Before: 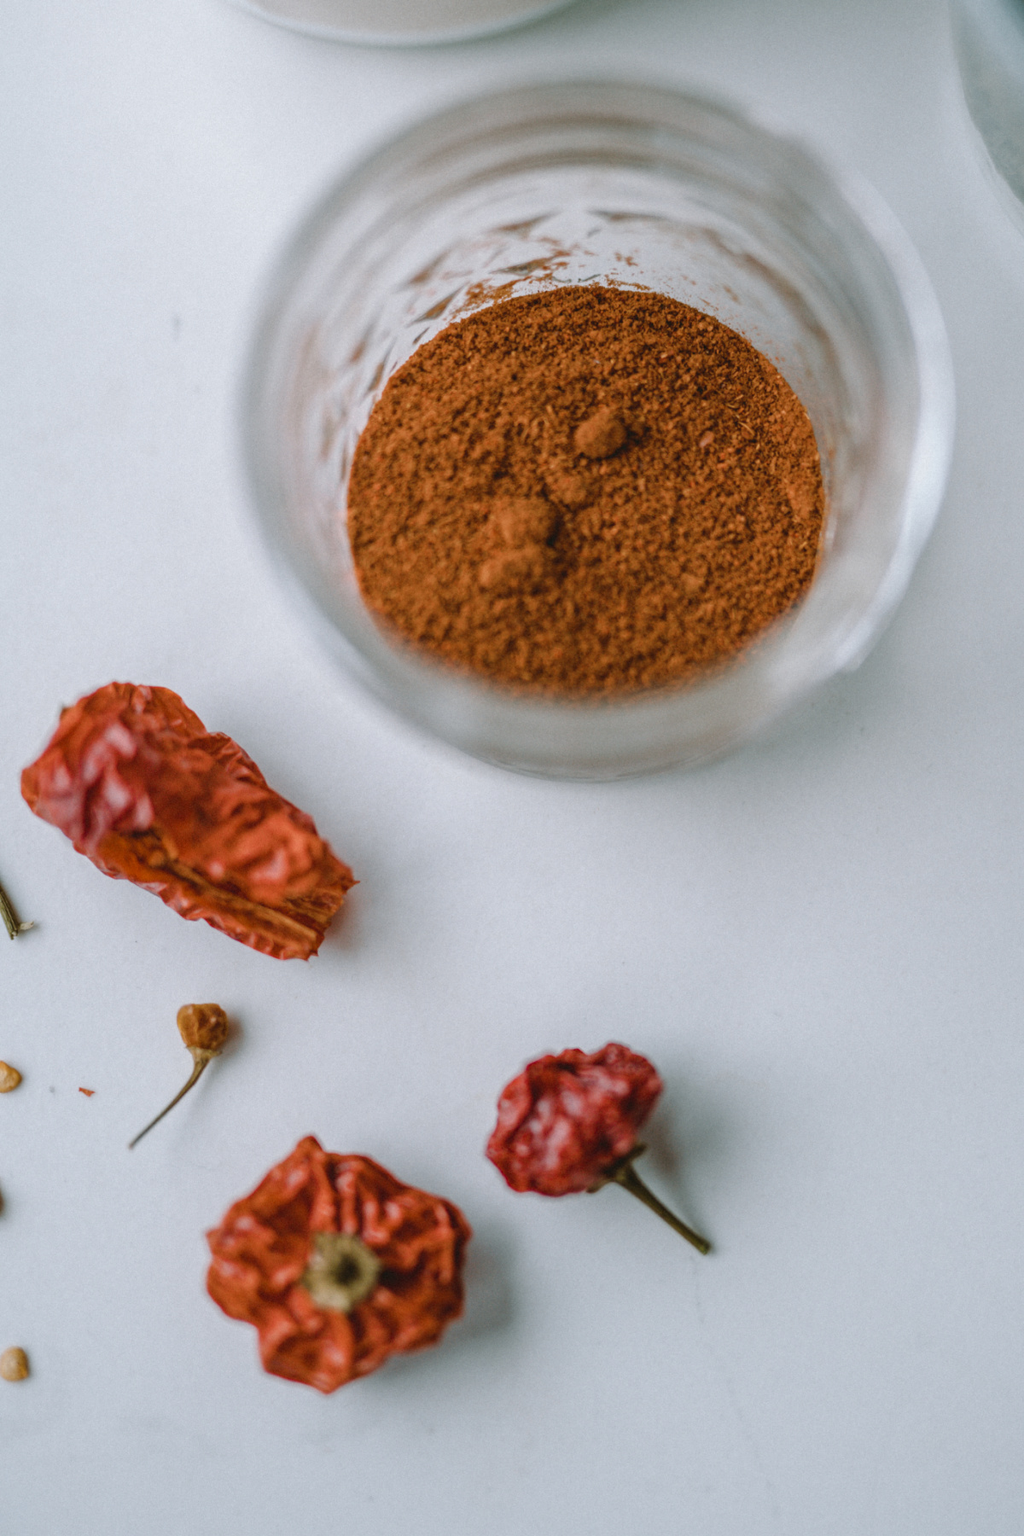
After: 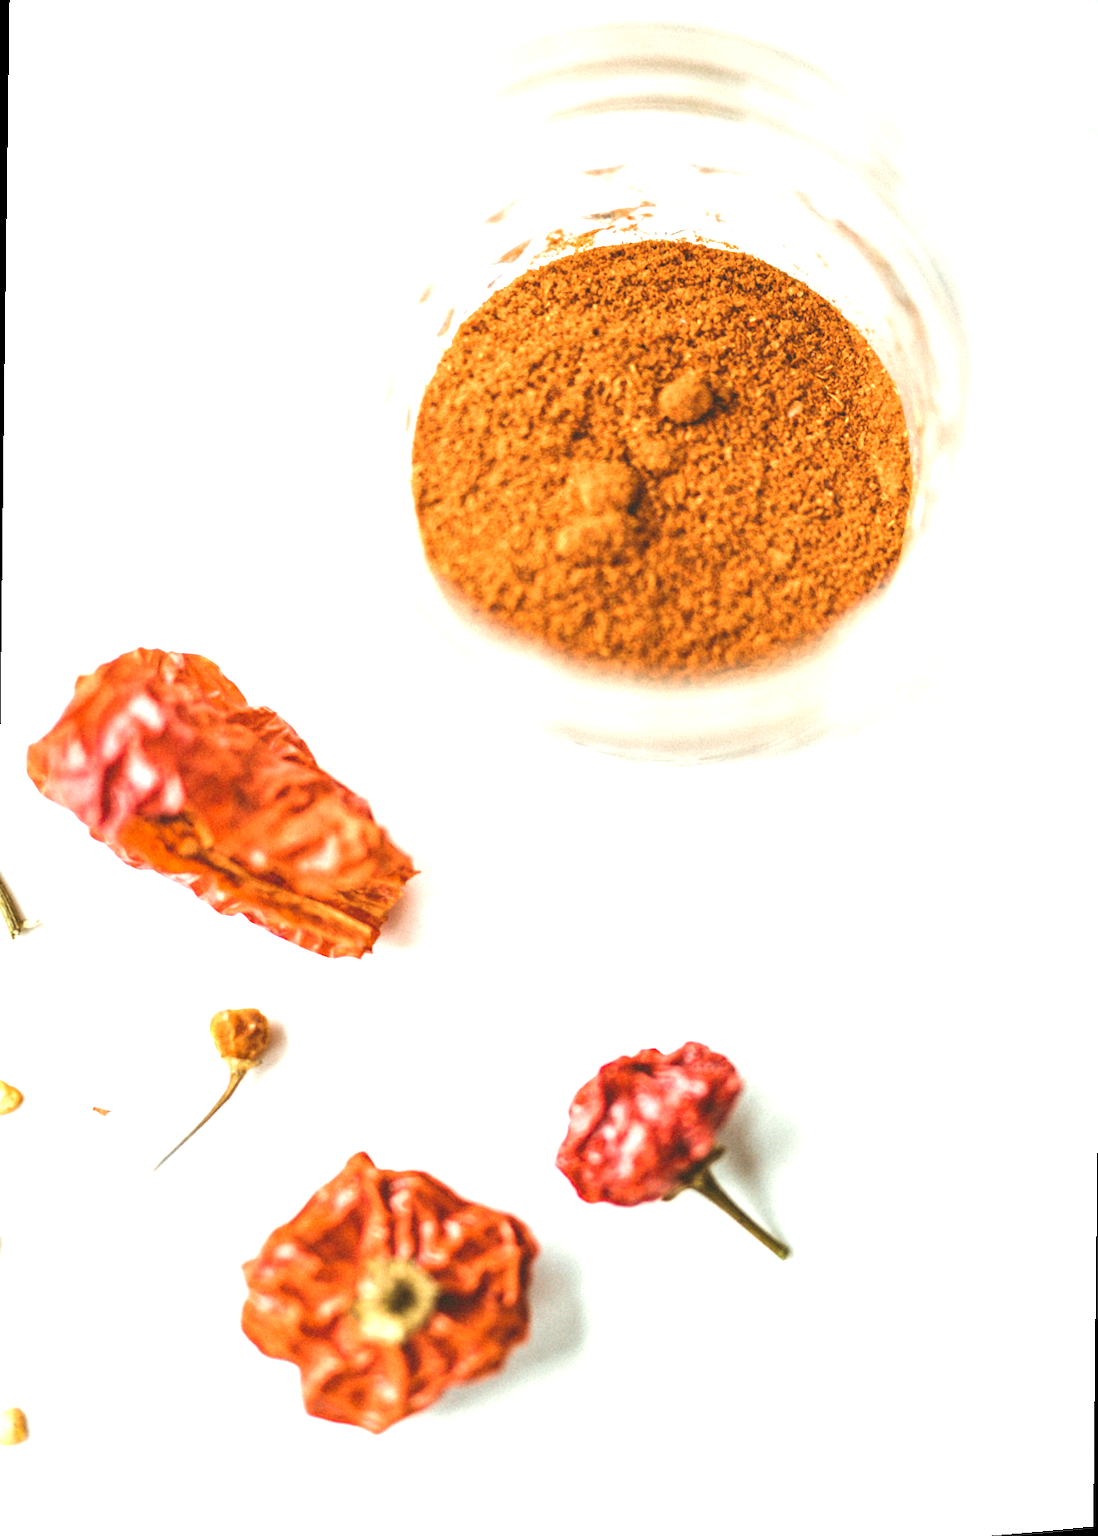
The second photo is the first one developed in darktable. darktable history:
rotate and perspective: rotation 0.679°, lens shift (horizontal) 0.136, crop left 0.009, crop right 0.991, crop top 0.078, crop bottom 0.95
color calibration: x 0.329, y 0.345, temperature 5633 K
exposure: exposure 2 EV, compensate highlight preservation false
